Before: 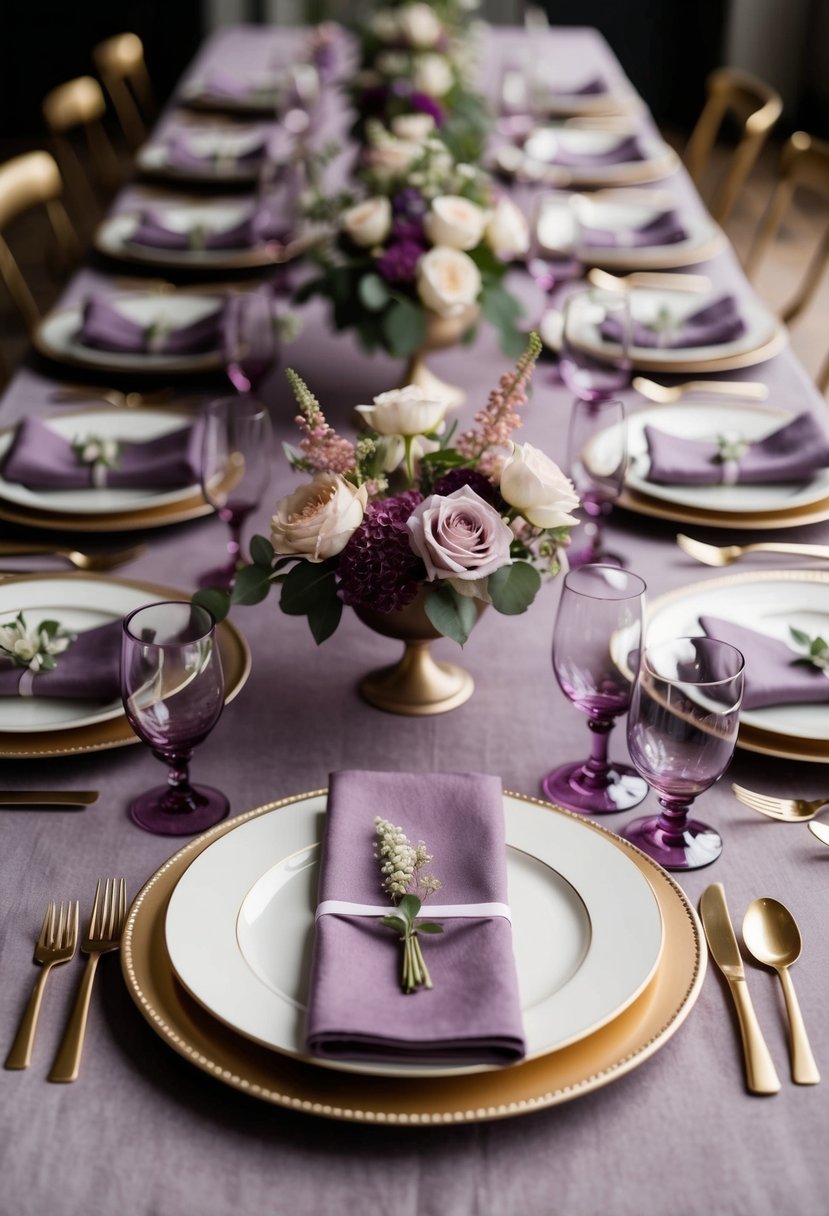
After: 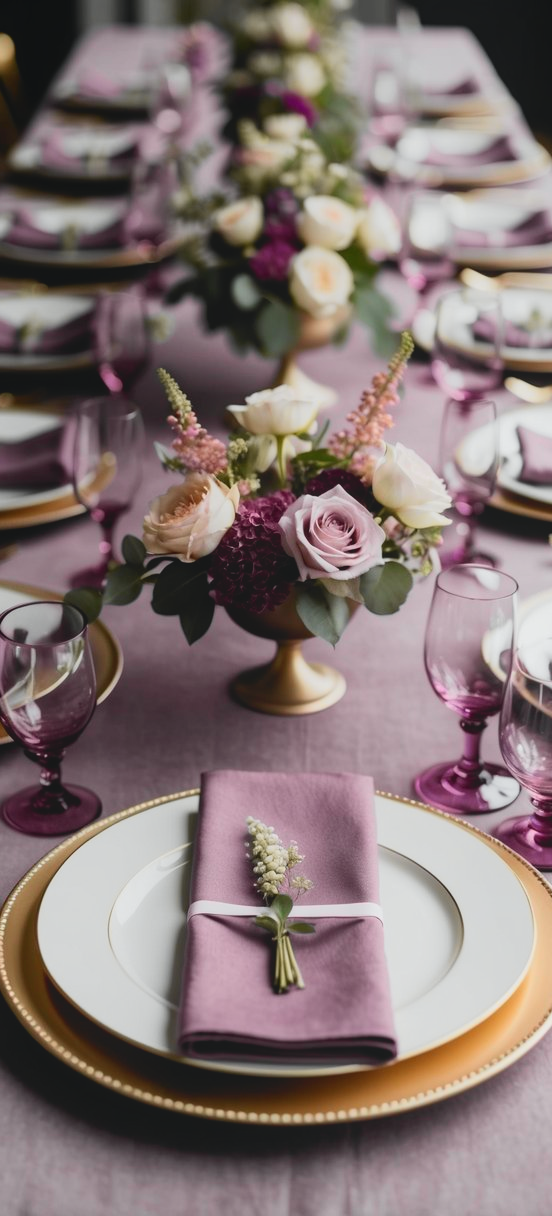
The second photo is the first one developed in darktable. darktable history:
crop and rotate: left 15.484%, right 17.838%
tone curve: curves: ch0 [(0, 0.009) (0.037, 0.035) (0.131, 0.126) (0.275, 0.28) (0.476, 0.514) (0.617, 0.667) (0.704, 0.759) (0.813, 0.863) (0.911, 0.931) (0.997, 1)]; ch1 [(0, 0) (0.318, 0.271) (0.444, 0.438) (0.493, 0.496) (0.508, 0.5) (0.534, 0.535) (0.57, 0.582) (0.65, 0.664) (0.746, 0.764) (1, 1)]; ch2 [(0, 0) (0.246, 0.24) (0.36, 0.381) (0.415, 0.434) (0.476, 0.492) (0.502, 0.499) (0.522, 0.518) (0.533, 0.534) (0.586, 0.598) (0.634, 0.643) (0.706, 0.717) (0.853, 0.83) (1, 0.951)], color space Lab, independent channels, preserve colors none
exposure: compensate exposure bias true, compensate highlight preservation false
local contrast: highlights 69%, shadows 66%, detail 84%, midtone range 0.319
